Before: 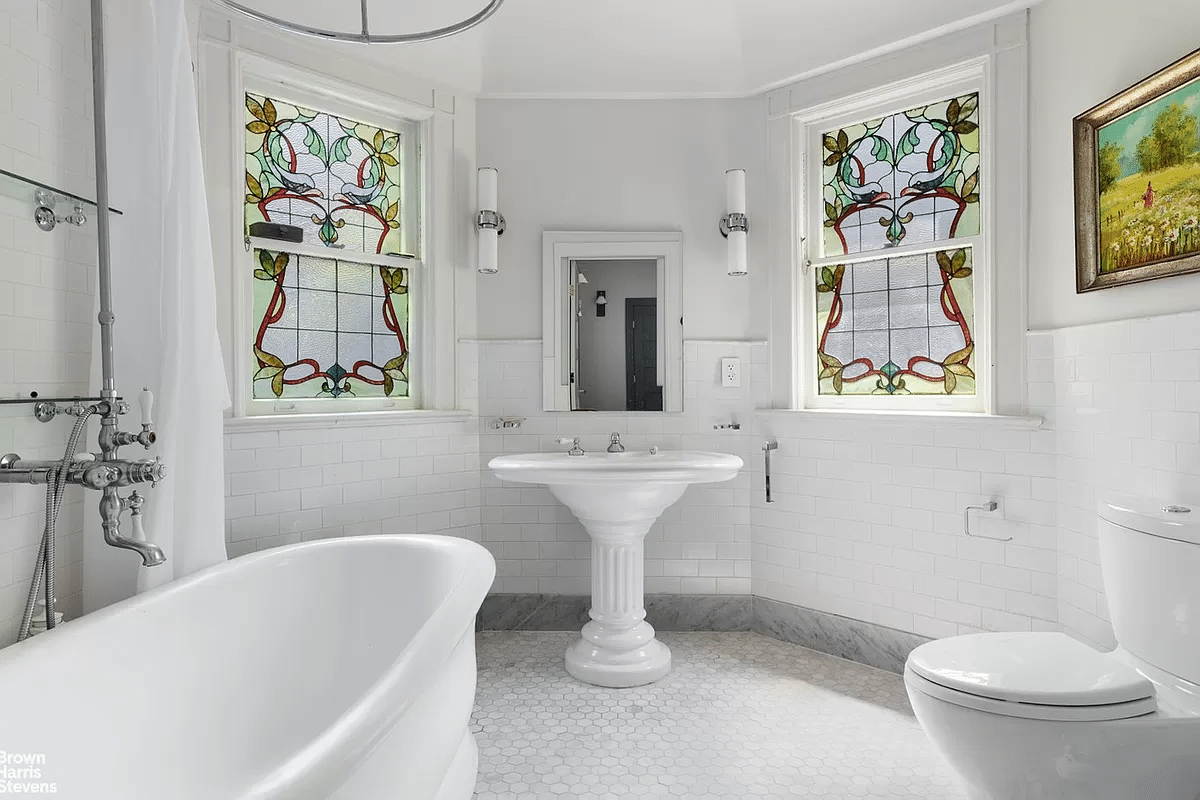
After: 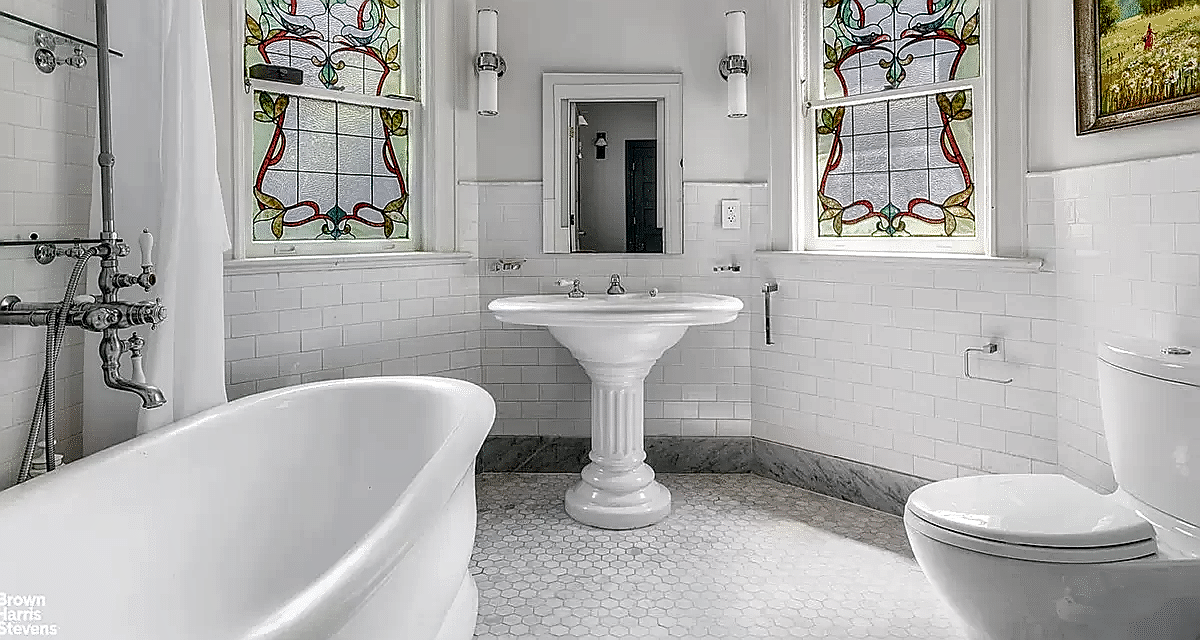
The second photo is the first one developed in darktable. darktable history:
local contrast: highlights 19%, detail 186%
sharpen: radius 1.4, amount 1.25, threshold 0.7
color balance rgb: shadows lift › chroma 1%, shadows lift › hue 113°, highlights gain › chroma 0.2%, highlights gain › hue 333°, perceptual saturation grading › global saturation 20%, perceptual saturation grading › highlights -50%, perceptual saturation grading › shadows 25%, contrast -10%
crop and rotate: top 19.998%
